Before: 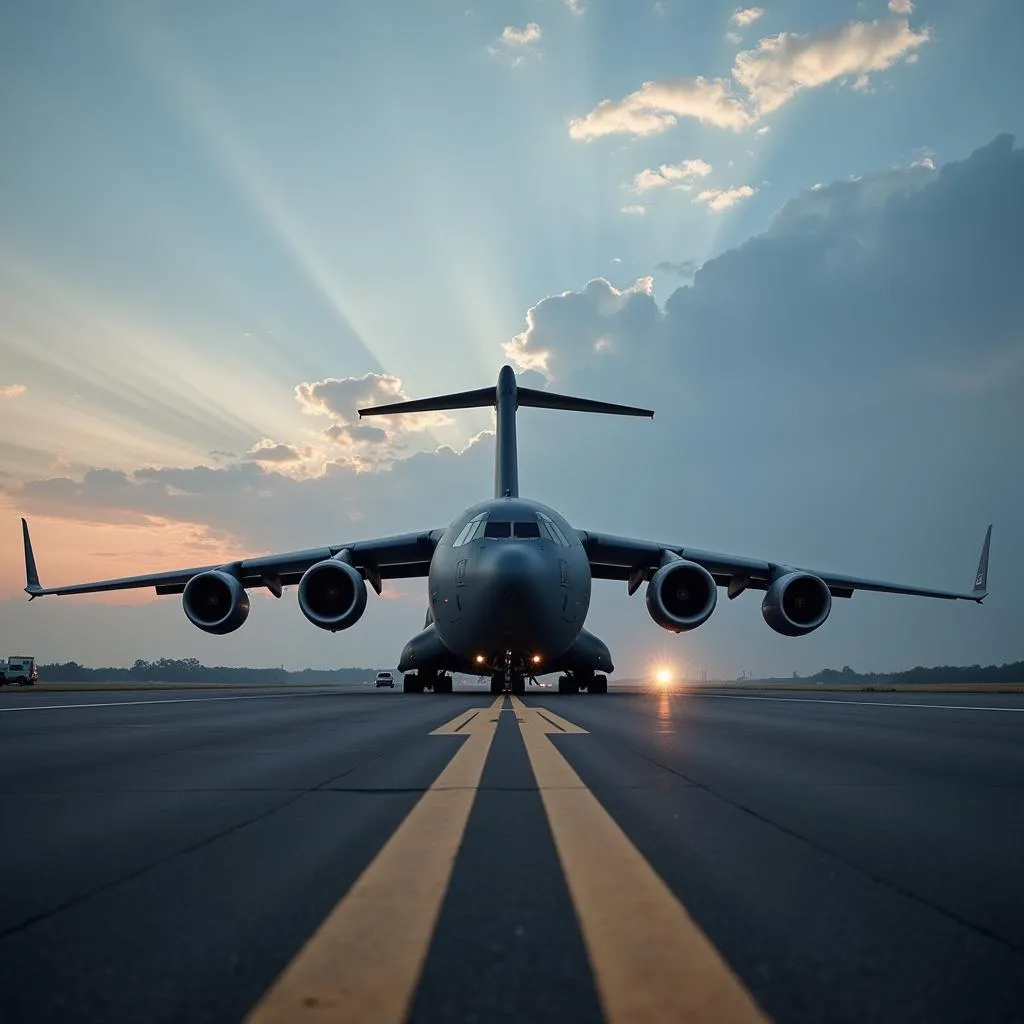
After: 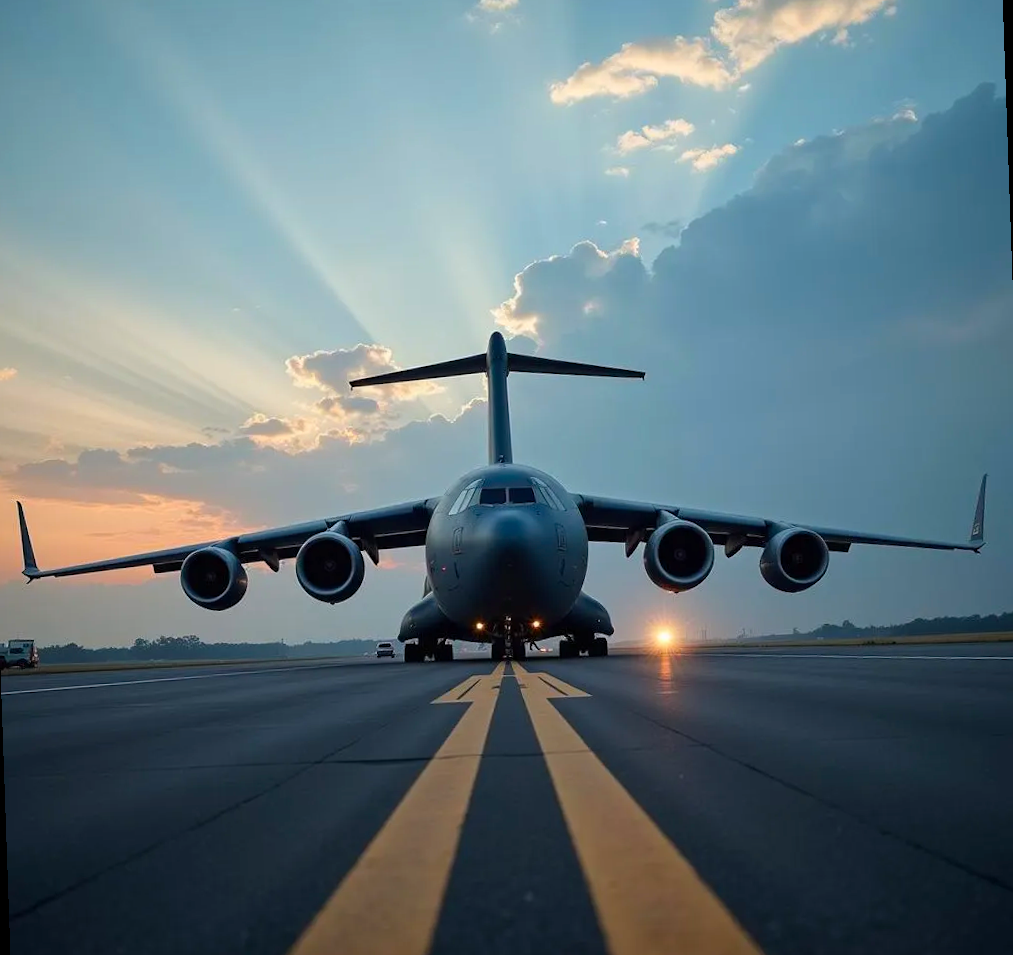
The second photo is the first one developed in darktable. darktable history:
color balance rgb: perceptual saturation grading › global saturation 25%, global vibrance 20%
rotate and perspective: rotation -2°, crop left 0.022, crop right 0.978, crop top 0.049, crop bottom 0.951
